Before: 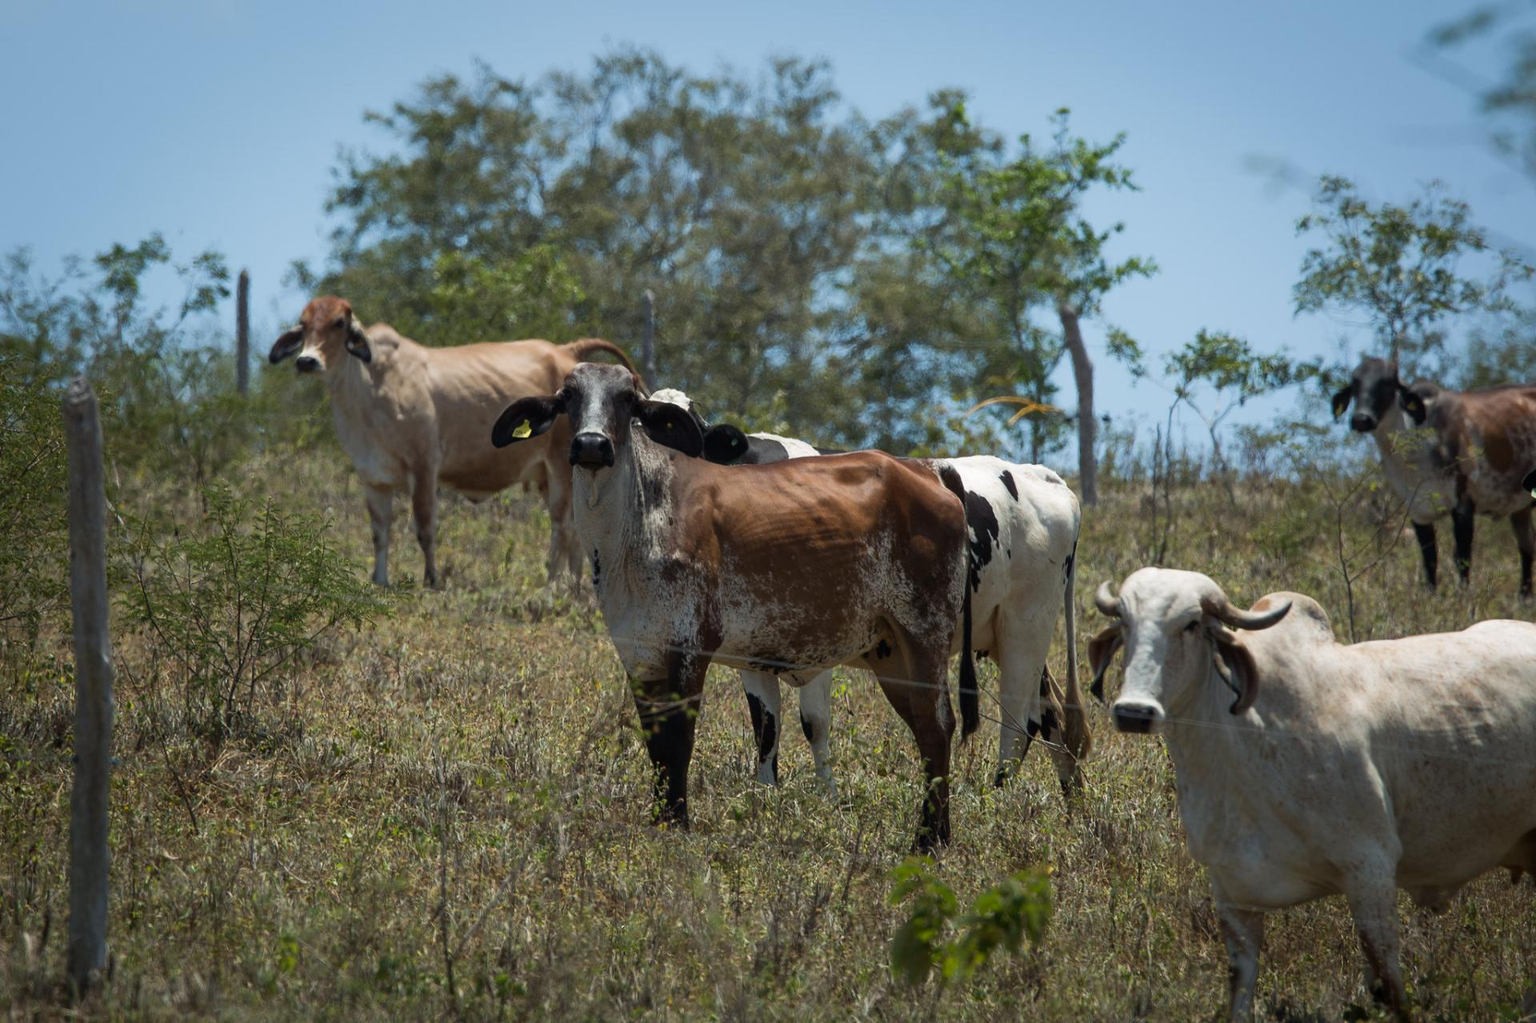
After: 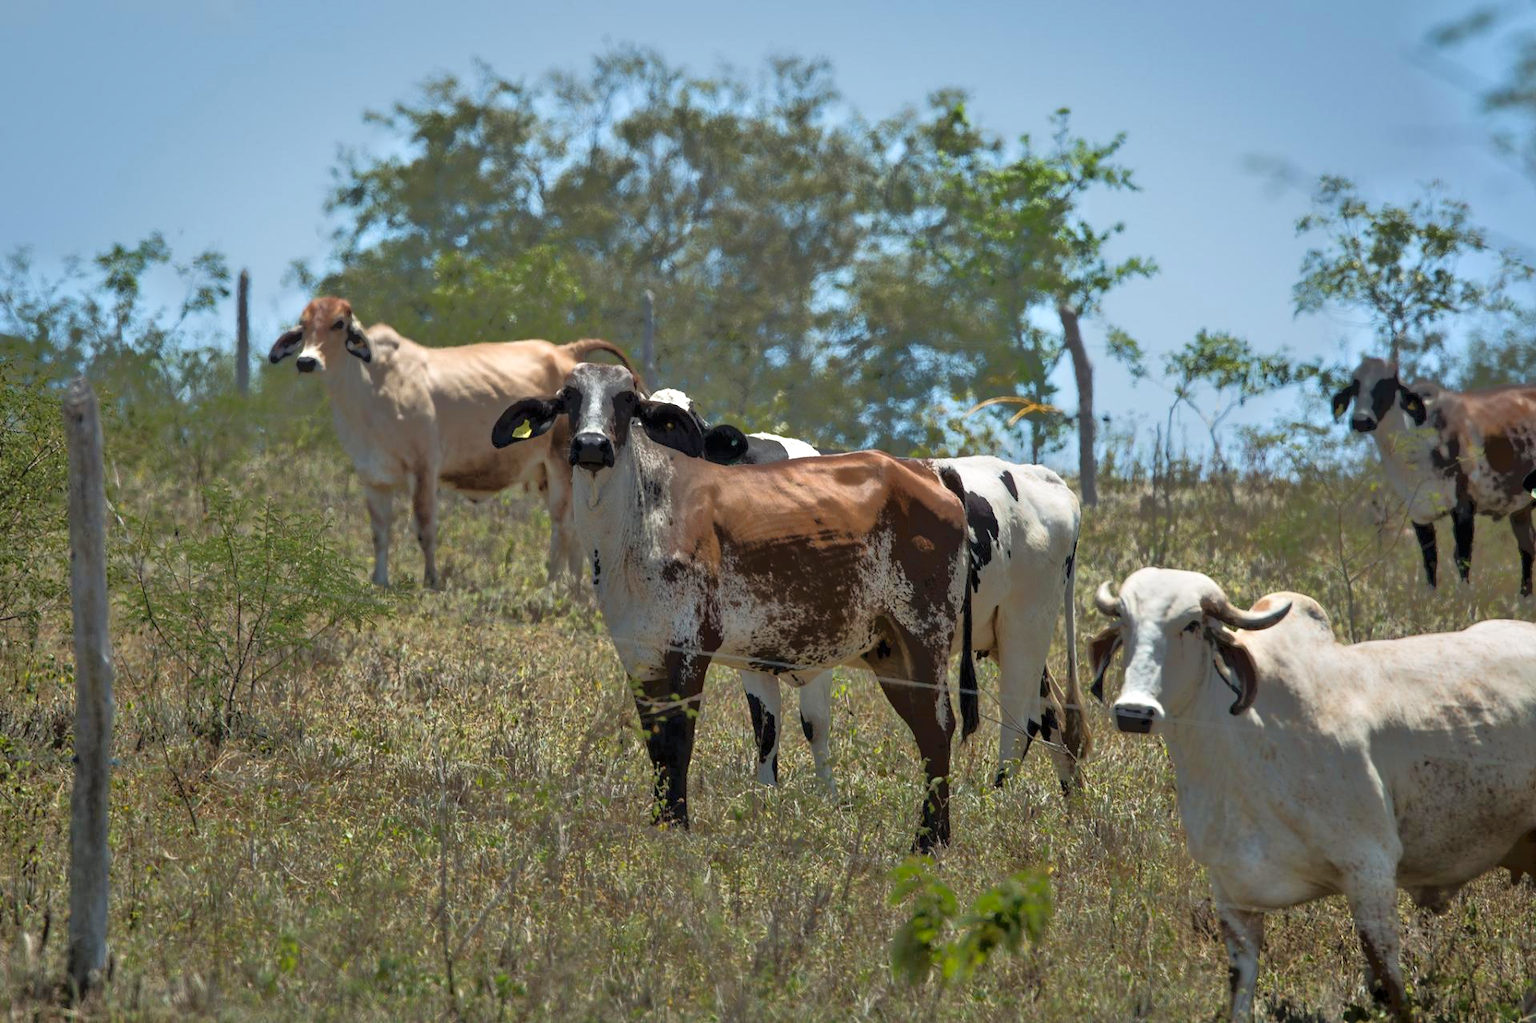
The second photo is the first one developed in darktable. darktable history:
shadows and highlights: shadows 20.4, highlights -19.66, soften with gaussian
exposure: black level correction 0.001, exposure 0.499 EV, compensate highlight preservation false
tone equalizer: -7 EV -0.616 EV, -6 EV 1.02 EV, -5 EV -0.444 EV, -4 EV 0.44 EV, -3 EV 0.422 EV, -2 EV 0.163 EV, -1 EV -0.171 EV, +0 EV -0.383 EV
